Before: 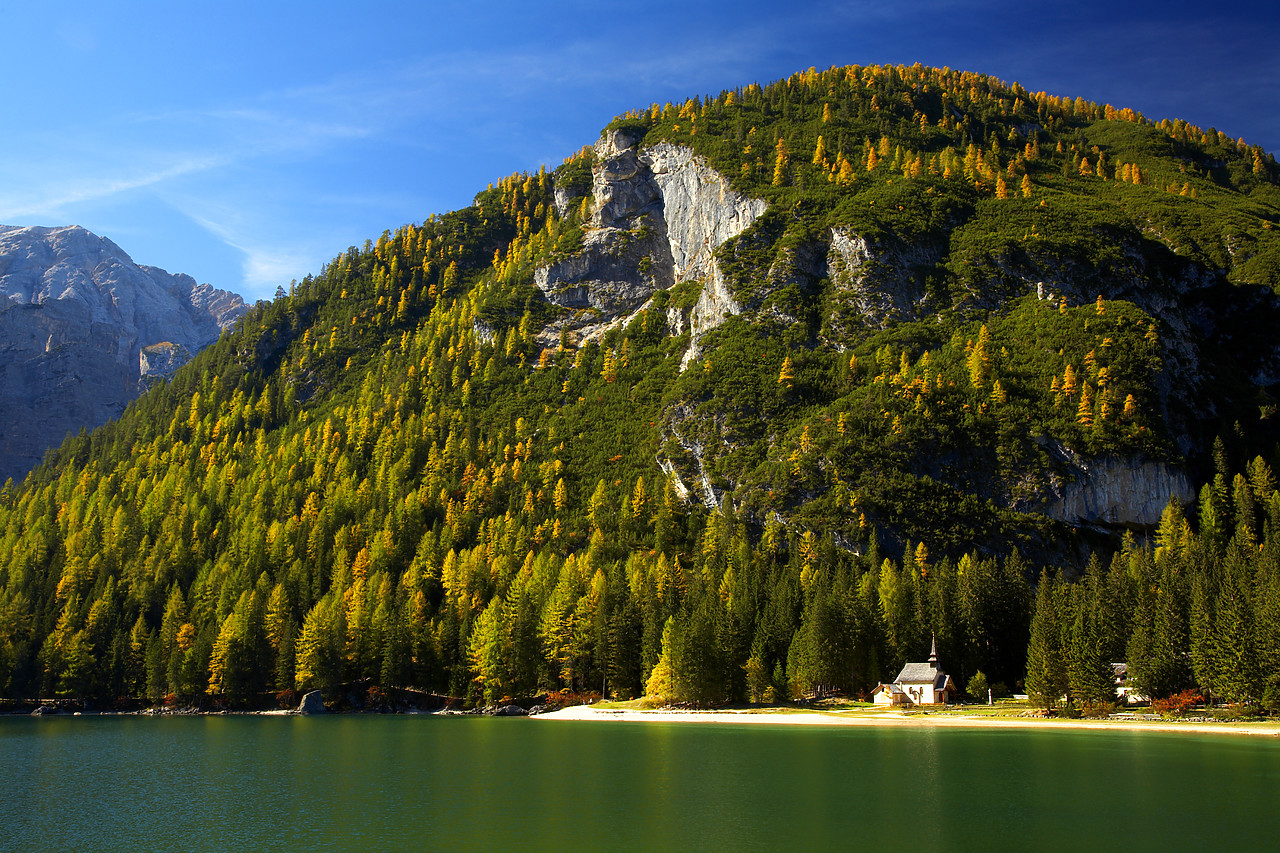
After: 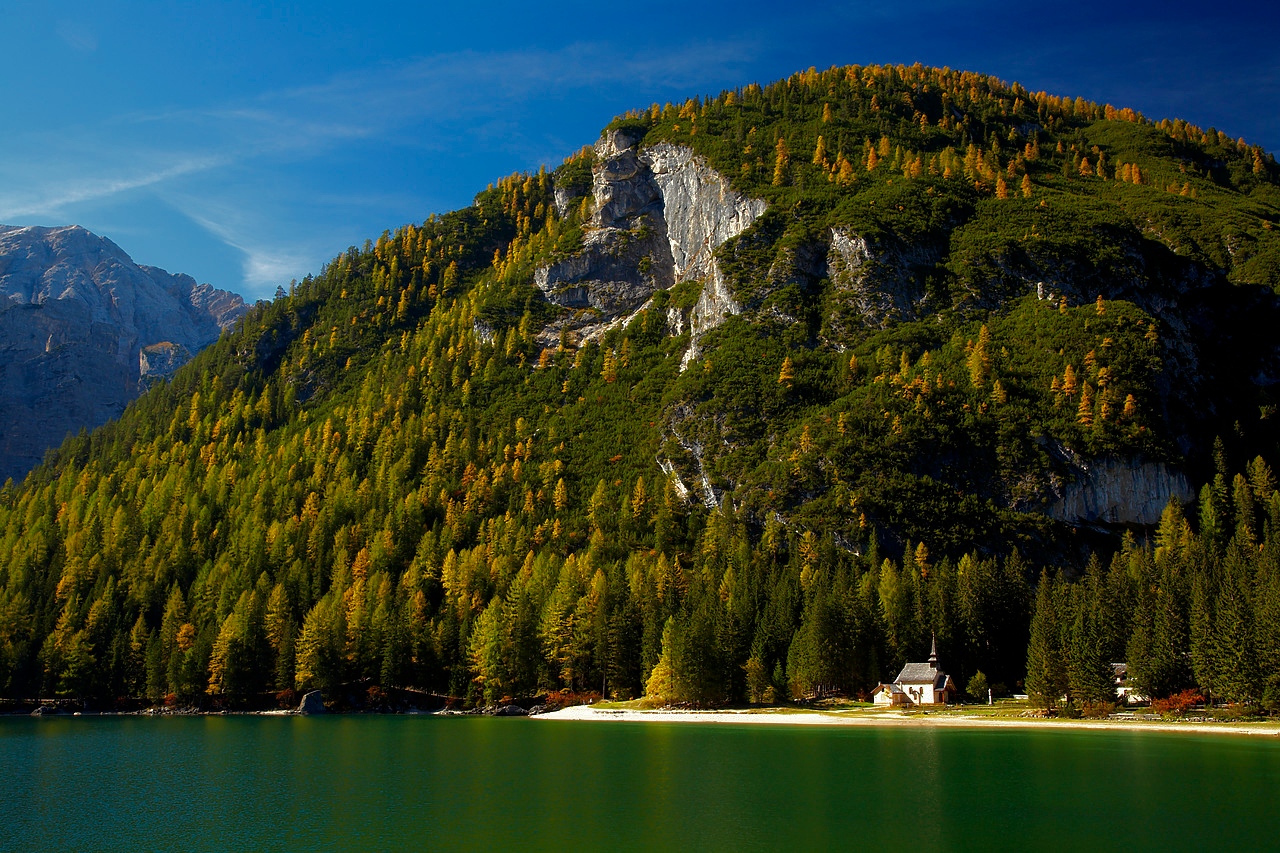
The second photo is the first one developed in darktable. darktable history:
base curve: curves: ch0 [(0, 0) (0.841, 0.609) (1, 1)]
